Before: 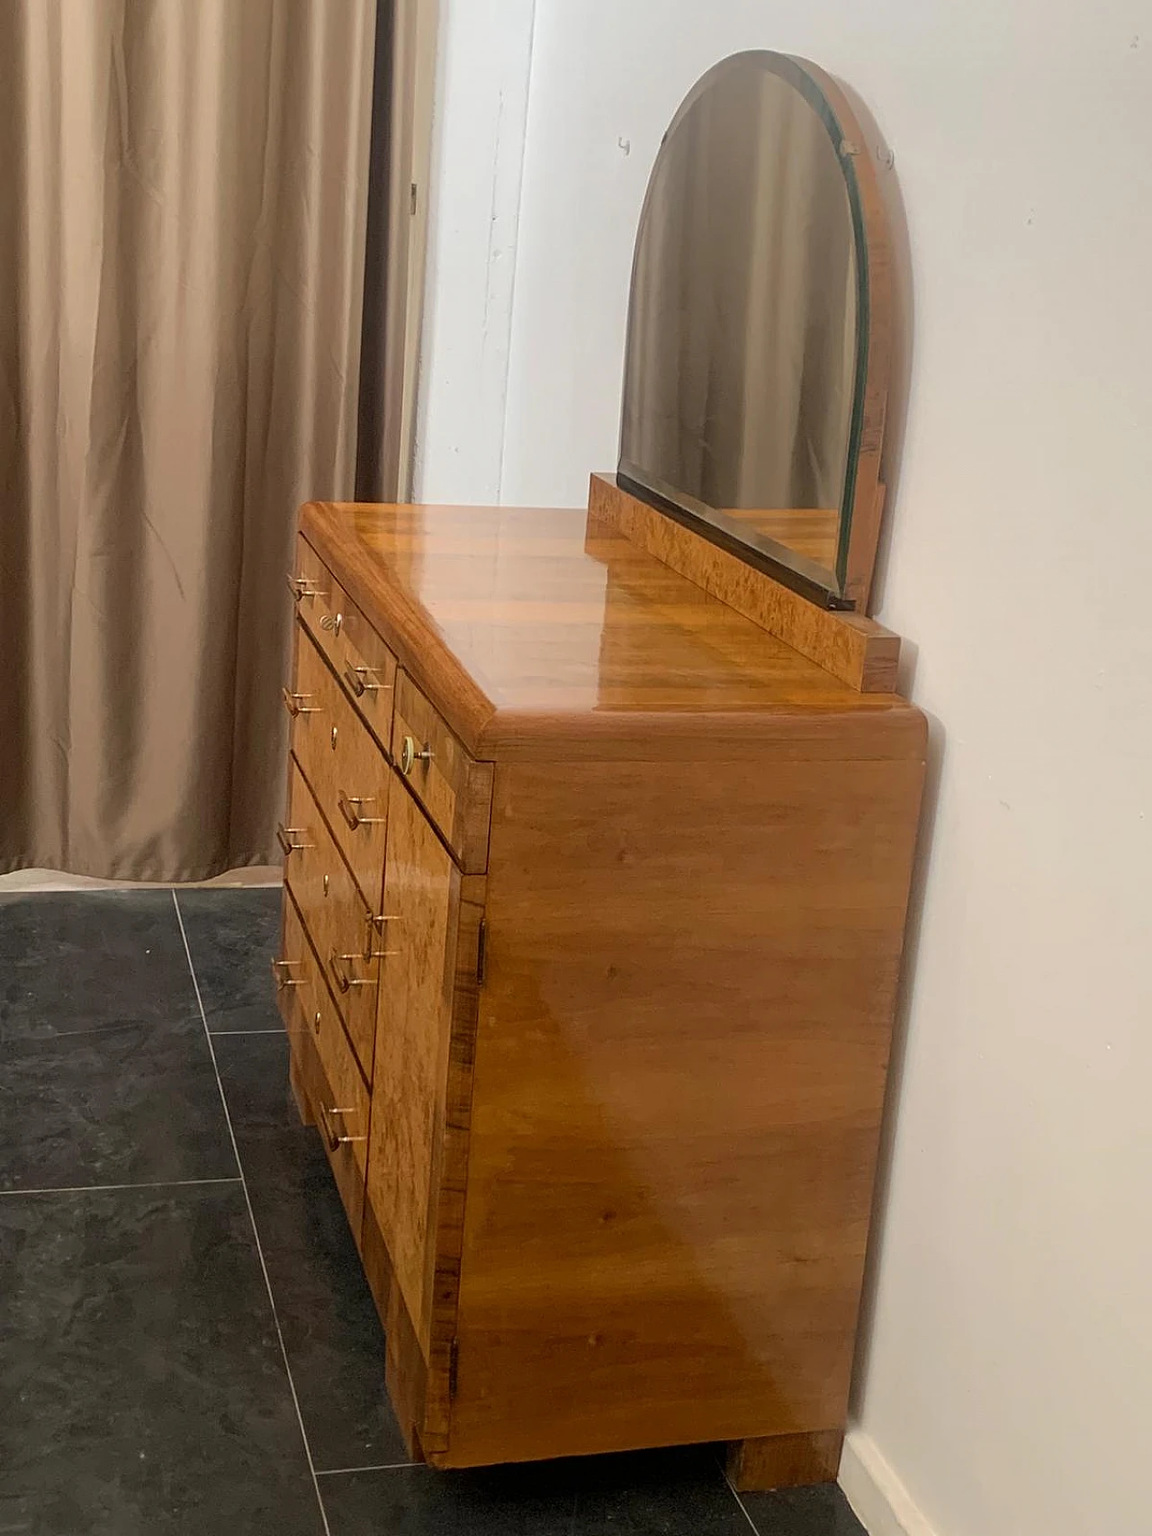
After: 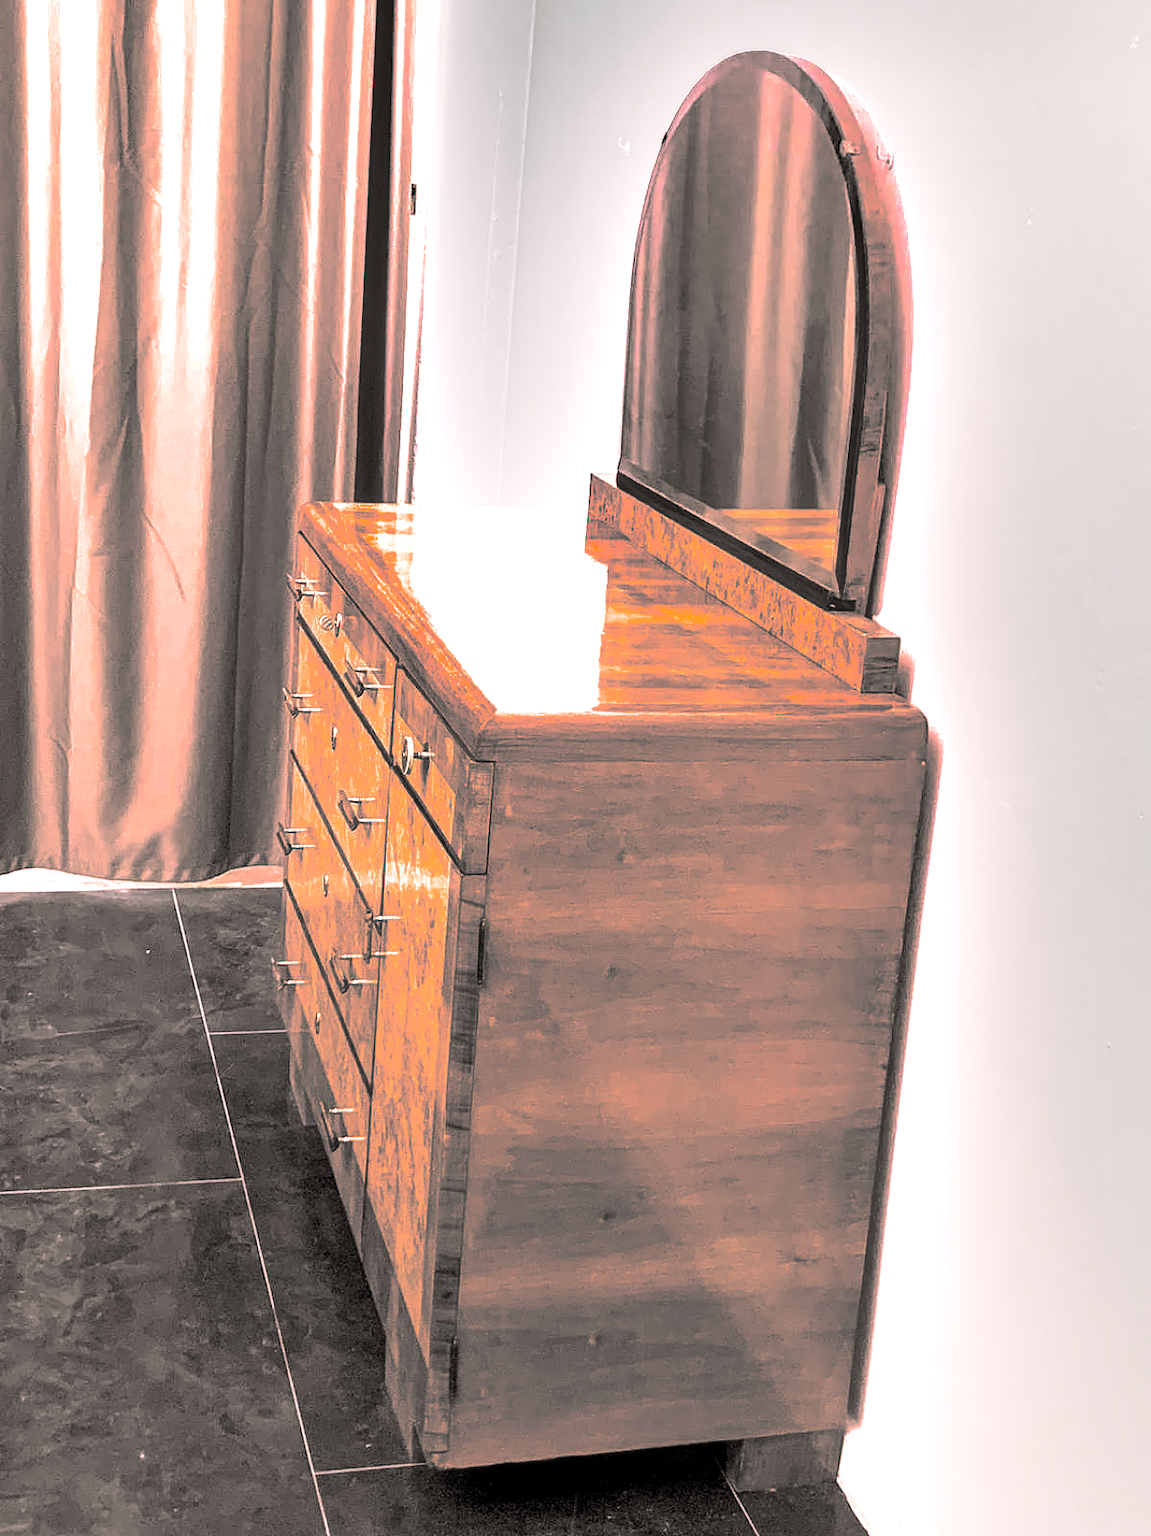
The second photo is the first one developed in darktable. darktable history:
split-toning: shadows › hue 26°, shadows › saturation 0.09, highlights › hue 40°, highlights › saturation 0.18, balance -63, compress 0%
exposure: black level correction 0, exposure 1.1 EV, compensate highlight preservation false
white balance: red 1.188, blue 1.11
local contrast: on, module defaults
shadows and highlights: soften with gaussian
color balance: contrast 10%
